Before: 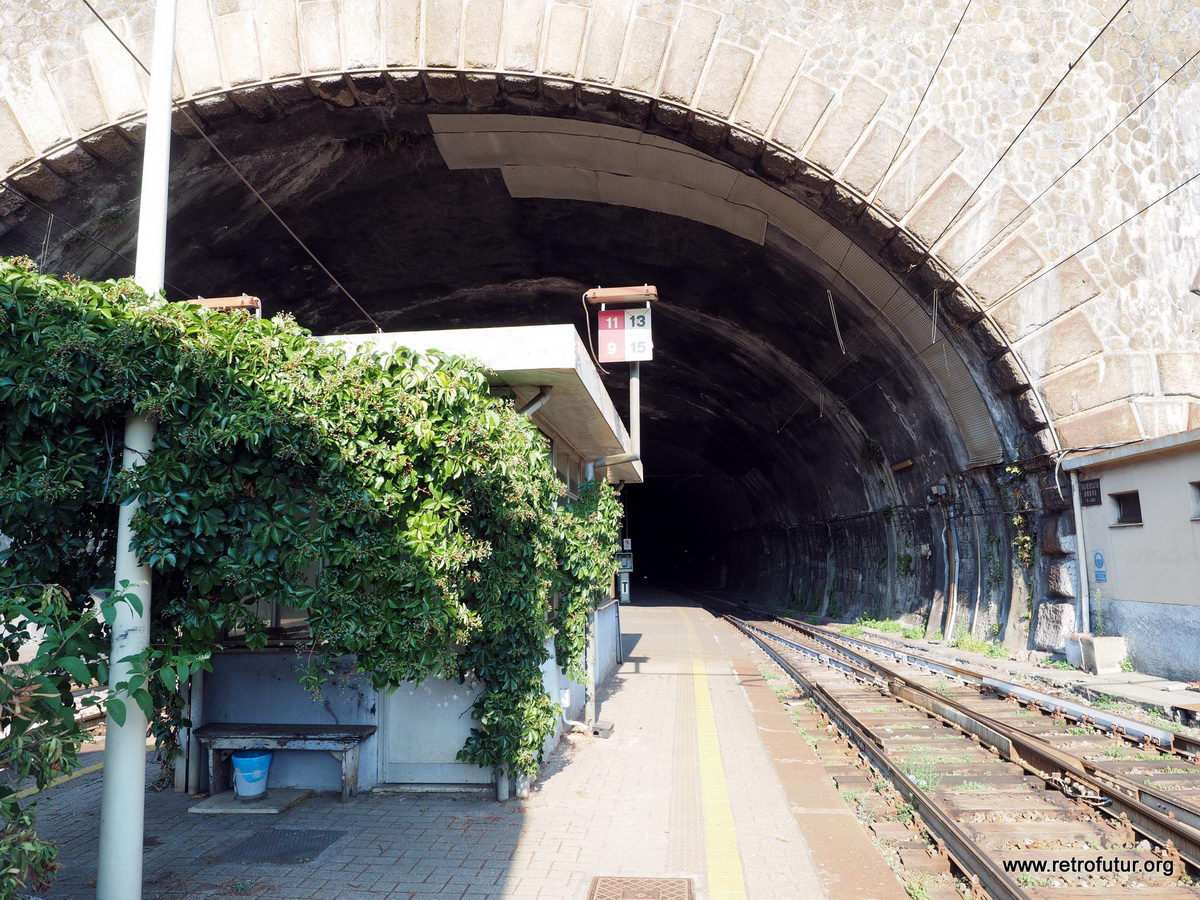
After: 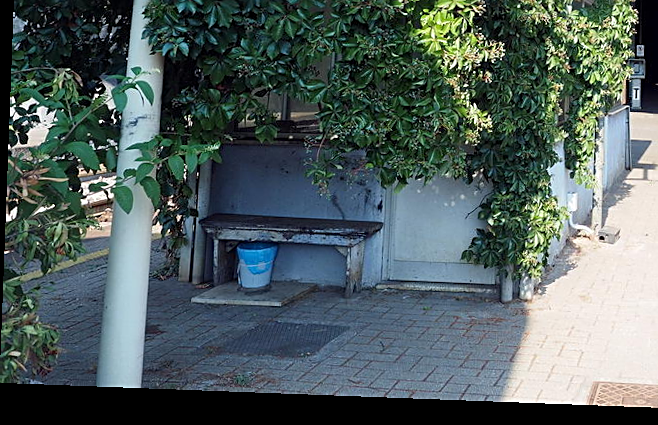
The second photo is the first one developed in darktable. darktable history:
sharpen: on, module defaults
rotate and perspective: rotation 2.17°, automatic cropping off
tone equalizer: on, module defaults
crop and rotate: top 54.778%, right 46.61%, bottom 0.159%
